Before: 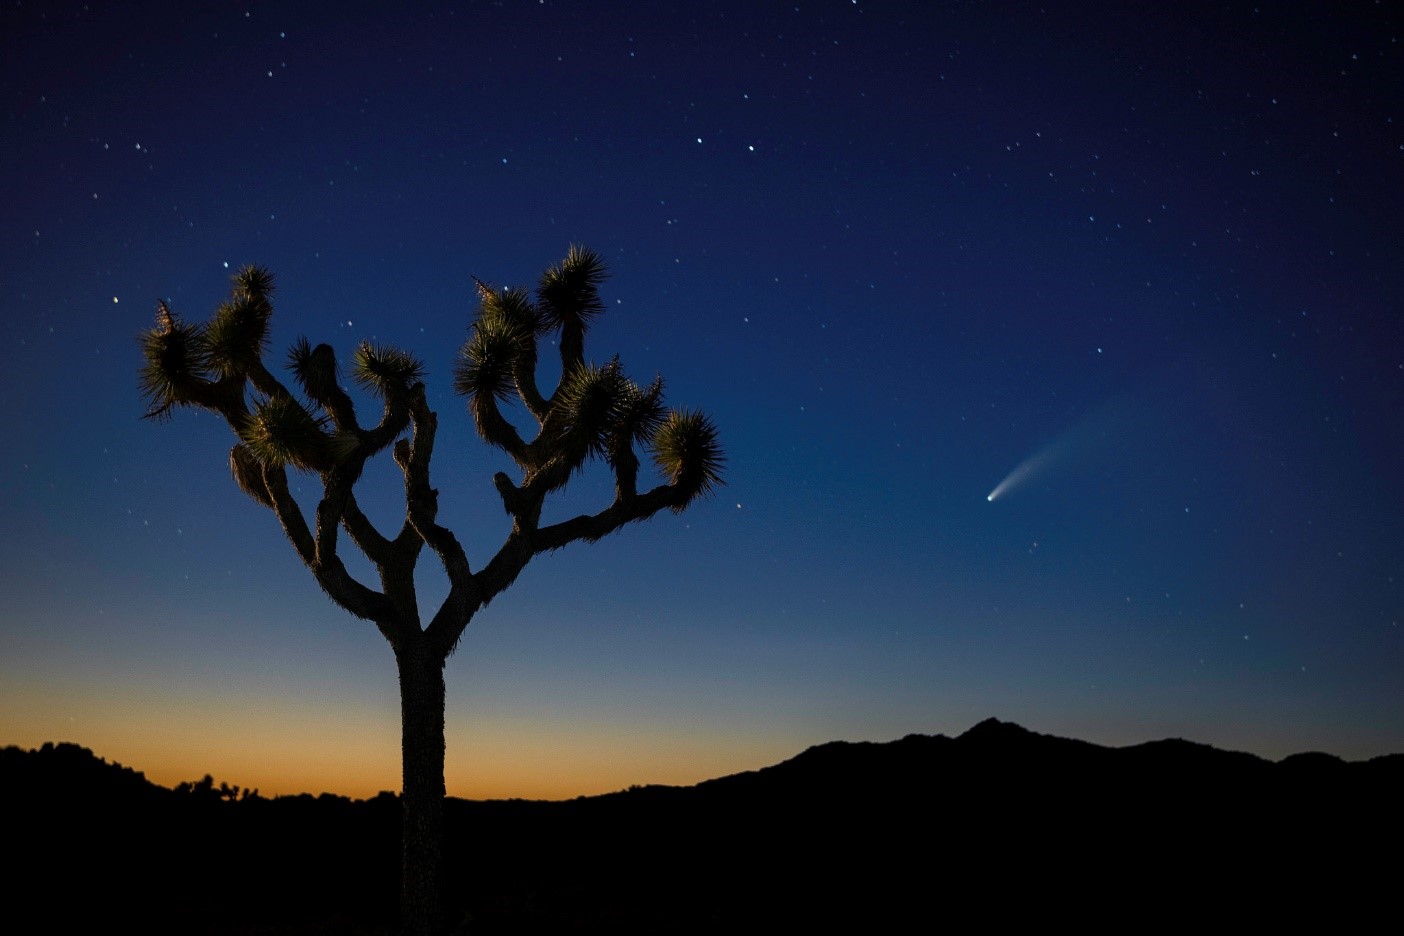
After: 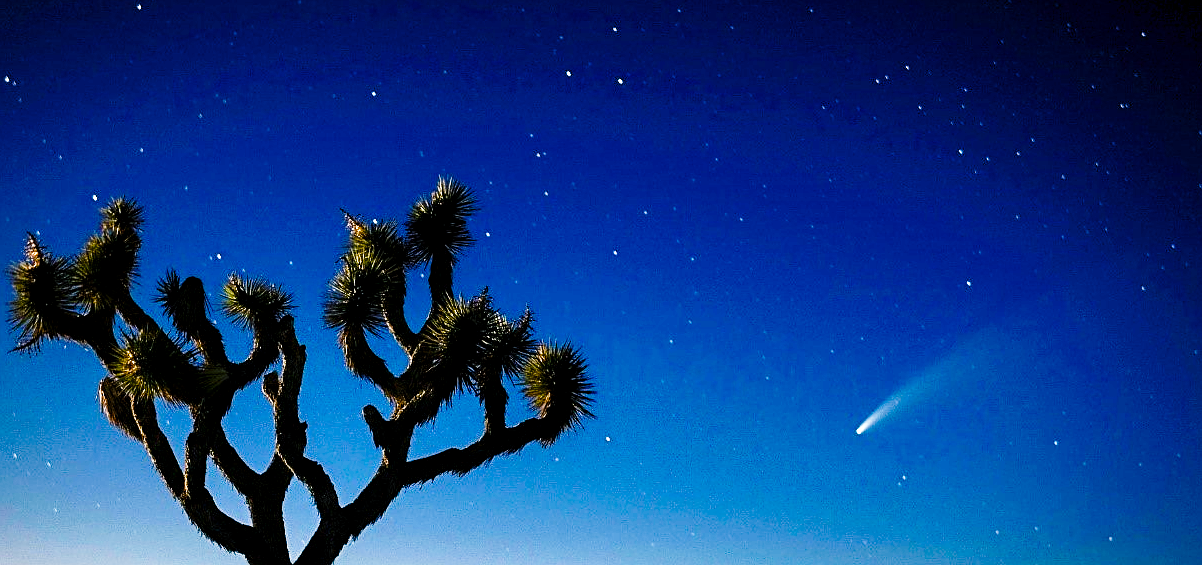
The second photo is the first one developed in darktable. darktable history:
base curve: curves: ch0 [(0, 0) (0.028, 0.03) (0.121, 0.232) (0.46, 0.748) (0.859, 0.968) (1, 1)], preserve colors none
color balance rgb: shadows lift › chroma 2.79%, shadows lift › hue 190.66°, power › hue 171.85°, highlights gain › chroma 2.16%, highlights gain › hue 75.26°, global offset › luminance -0.51%, perceptual saturation grading › highlights -33.8%, perceptual saturation grading › mid-tones 14.98%, perceptual saturation grading › shadows 48.43%, perceptual brilliance grading › highlights 15.68%, perceptual brilliance grading › mid-tones 6.62%, perceptual brilliance grading › shadows -14.98%, global vibrance 11.32%, contrast 5.05%
sharpen: on, module defaults
crop and rotate: left 9.345%, top 7.22%, right 4.982%, bottom 32.331%
exposure: exposure 1.2 EV, compensate highlight preservation false
